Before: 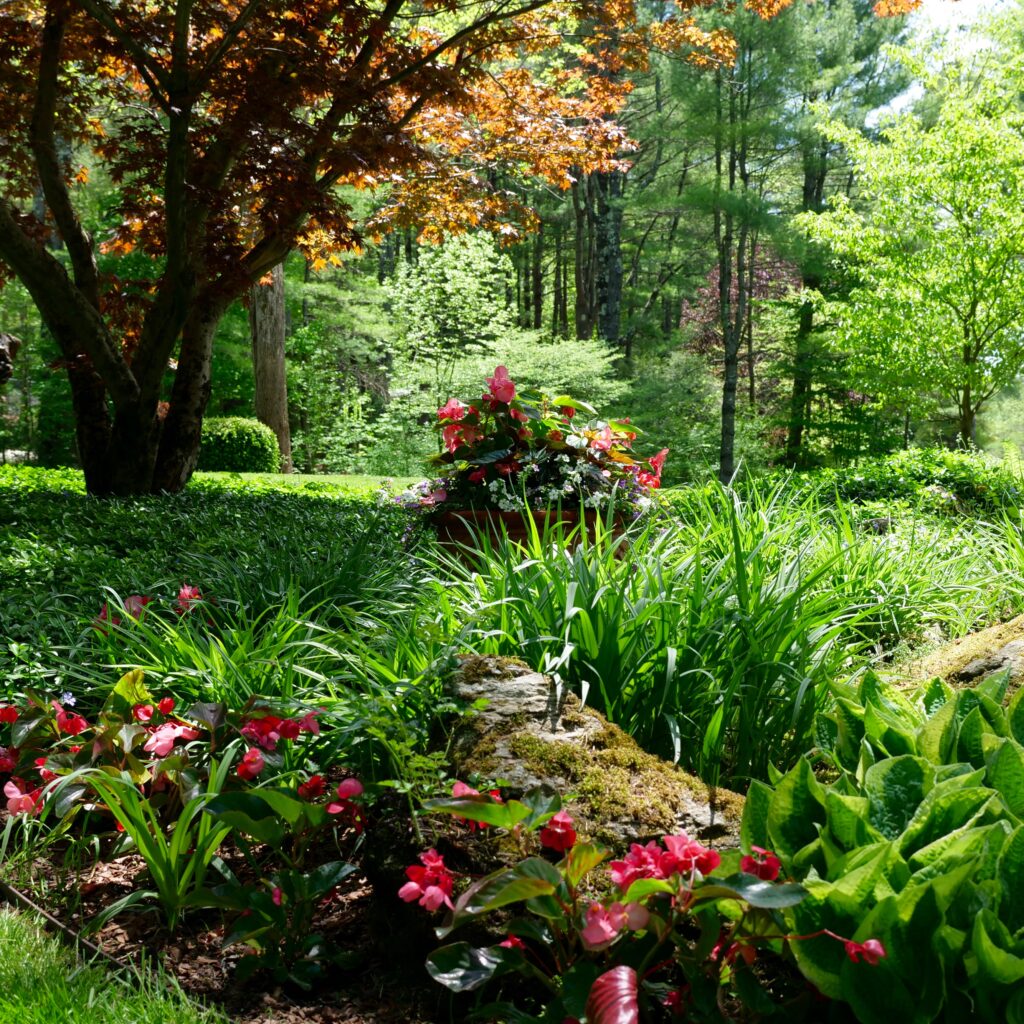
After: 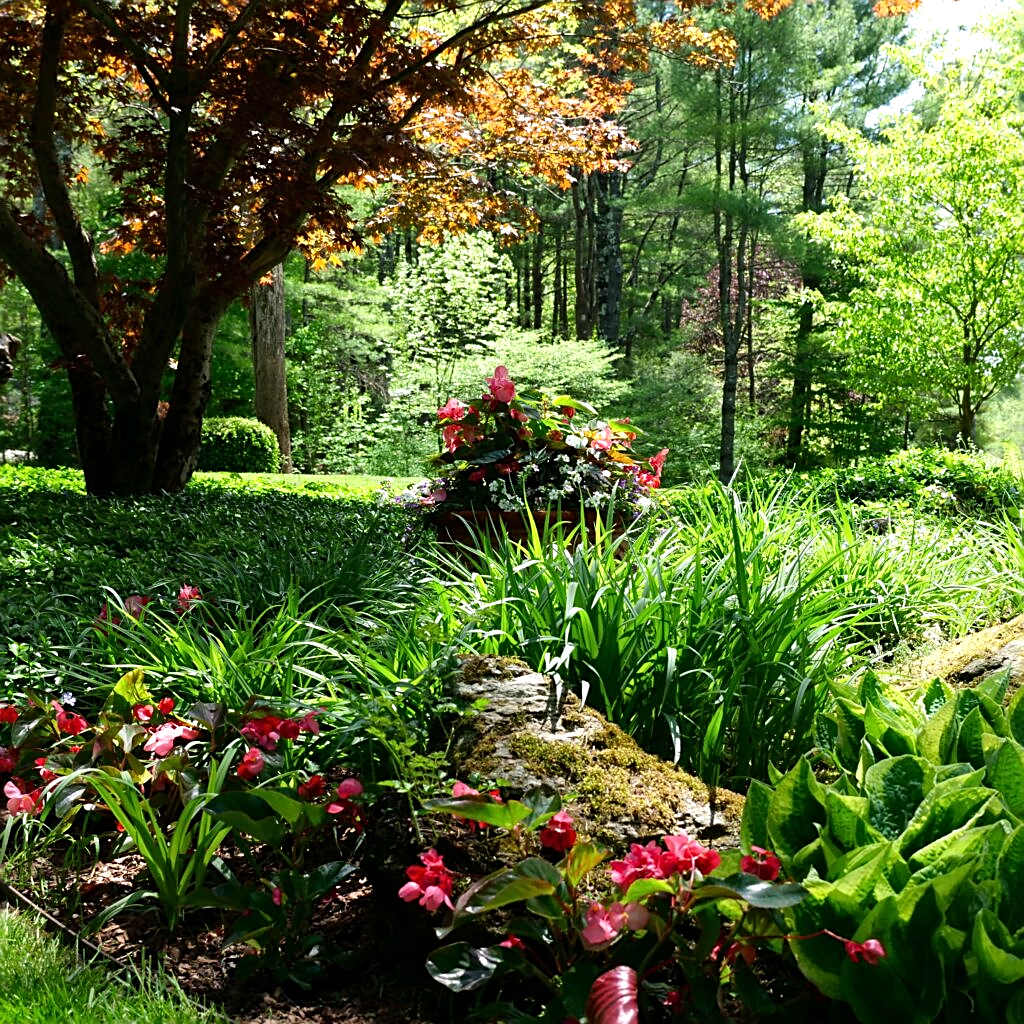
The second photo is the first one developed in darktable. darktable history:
tone equalizer: -8 EV -0.433 EV, -7 EV -0.379 EV, -6 EV -0.336 EV, -5 EV -0.217 EV, -3 EV 0.213 EV, -2 EV 0.314 EV, -1 EV 0.395 EV, +0 EV 0.406 EV, smoothing diameter 2.15%, edges refinement/feathering 24.37, mask exposure compensation -1.57 EV, filter diffusion 5
sharpen: amount 0.5
